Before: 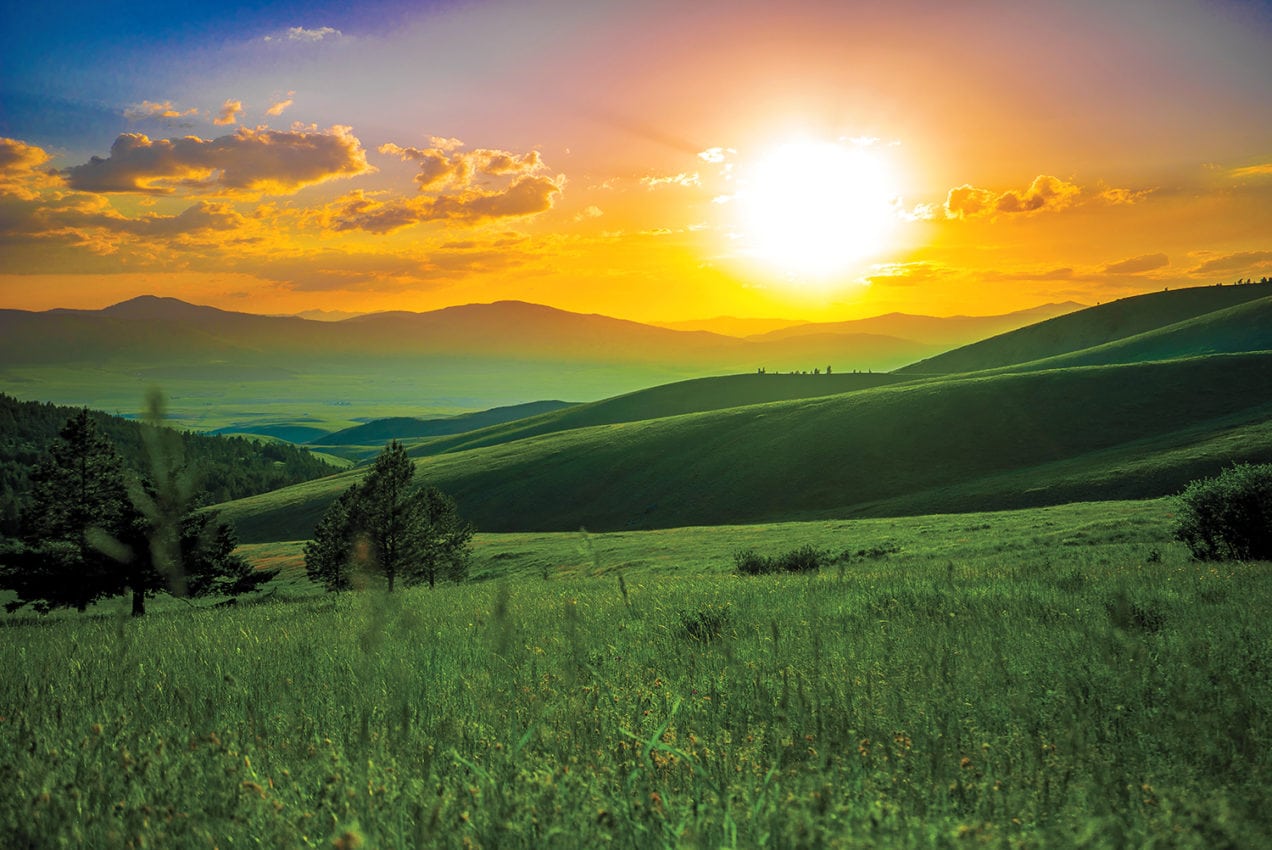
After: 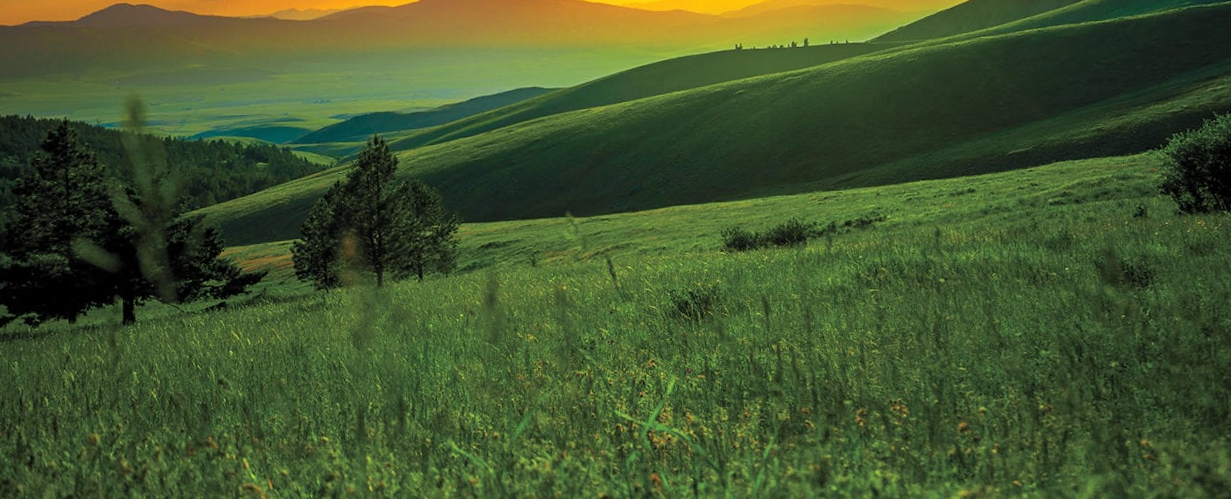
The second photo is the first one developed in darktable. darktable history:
crop and rotate: top 36.435%
rotate and perspective: rotation -3°, crop left 0.031, crop right 0.968, crop top 0.07, crop bottom 0.93
